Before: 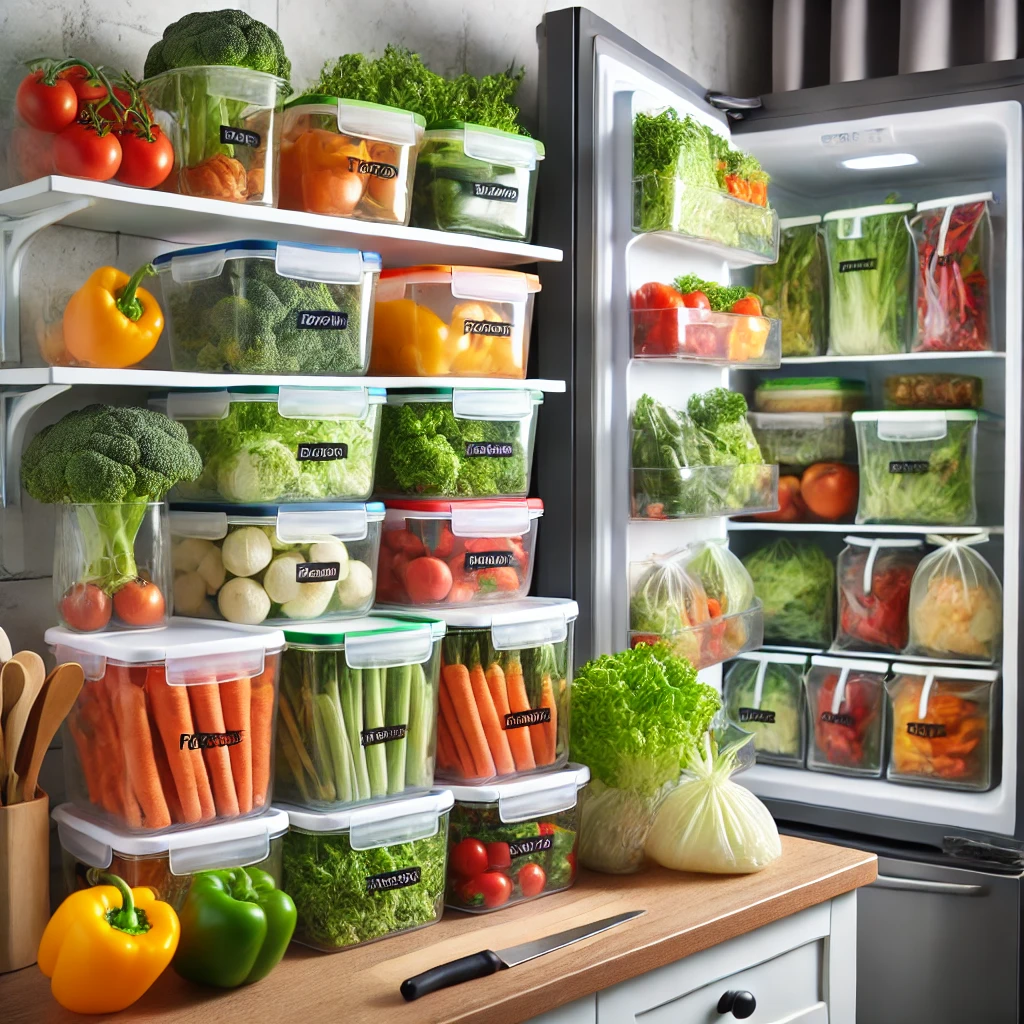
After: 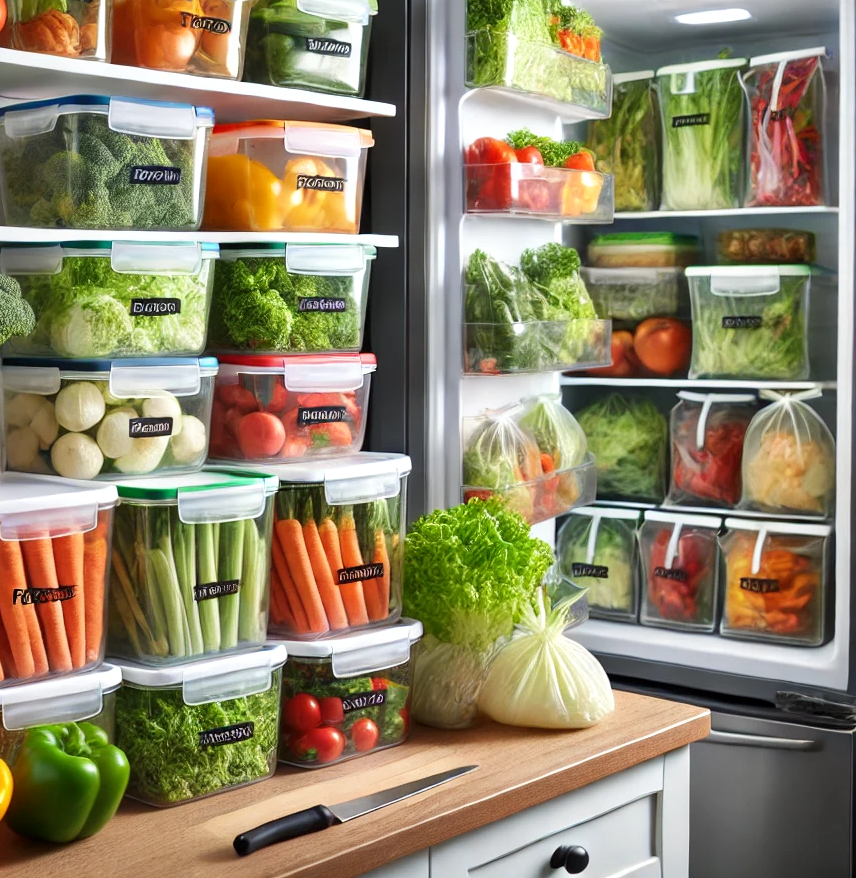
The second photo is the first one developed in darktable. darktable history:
crop: left 16.315%, top 14.246%
local contrast: highlights 100%, shadows 100%, detail 120%, midtone range 0.2
